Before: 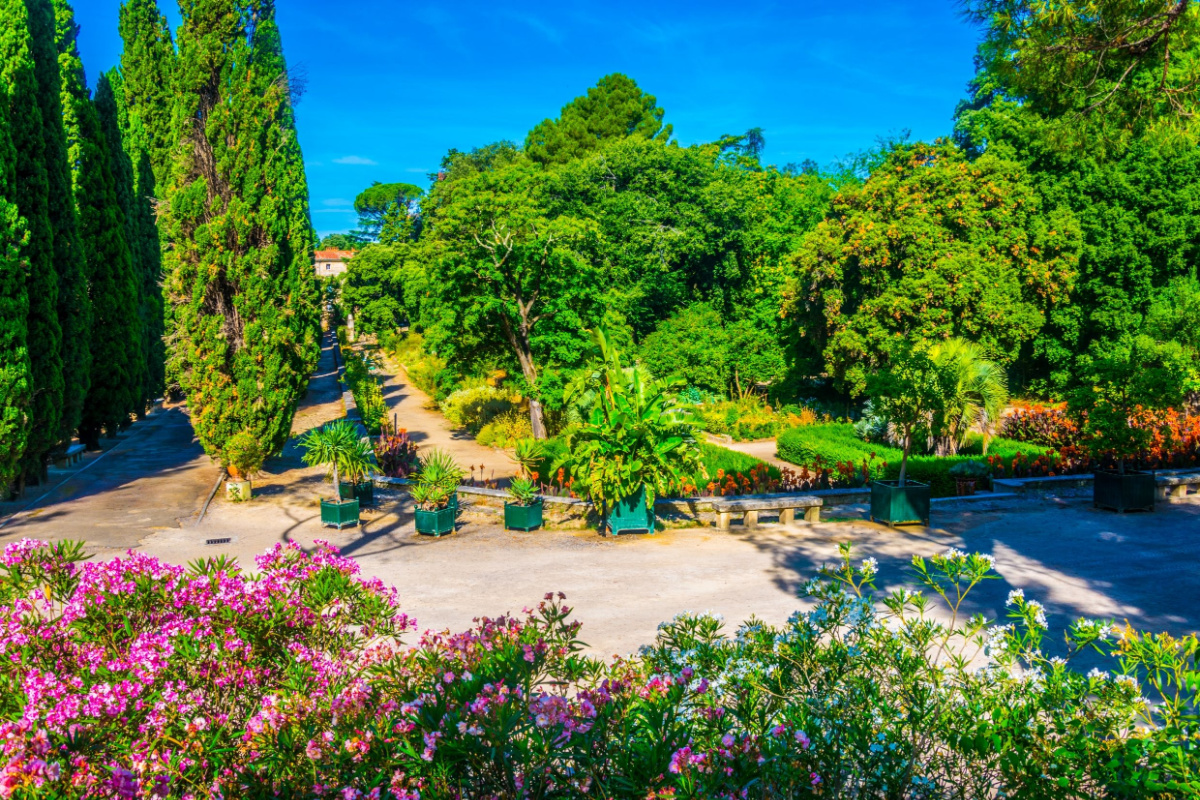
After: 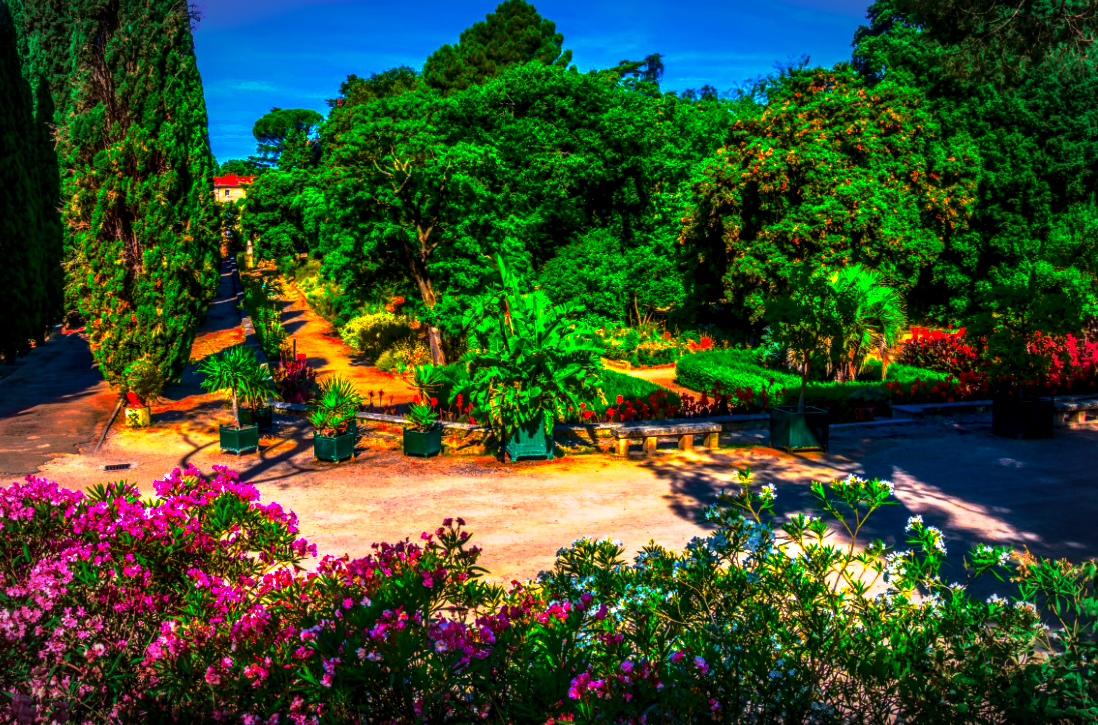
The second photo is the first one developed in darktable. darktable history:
vignetting: automatic ratio true
exposure: black level correction -0.004, exposure 0.044 EV, compensate highlight preservation false
crop and rotate: left 8.488%, top 9.258%
base curve: curves: ch0 [(0, 0) (0.564, 0.291) (0.802, 0.731) (1, 1)], preserve colors none
local contrast: highlights 60%, shadows 59%, detail 160%
tone curve: curves: ch0 [(0, 0.032) (0.094, 0.08) (0.265, 0.208) (0.41, 0.417) (0.498, 0.496) (0.638, 0.673) (0.819, 0.841) (0.96, 0.899)]; ch1 [(0, 0) (0.161, 0.092) (0.37, 0.302) (0.417, 0.434) (0.495, 0.504) (0.576, 0.589) (0.725, 0.765) (1, 1)]; ch2 [(0, 0) (0.352, 0.403) (0.45, 0.469) (0.521, 0.515) (0.59, 0.579) (1, 1)], color space Lab, independent channels, preserve colors none
velvia: strength 14.8%
color correction: highlights b* 0.005, saturation 2.11
